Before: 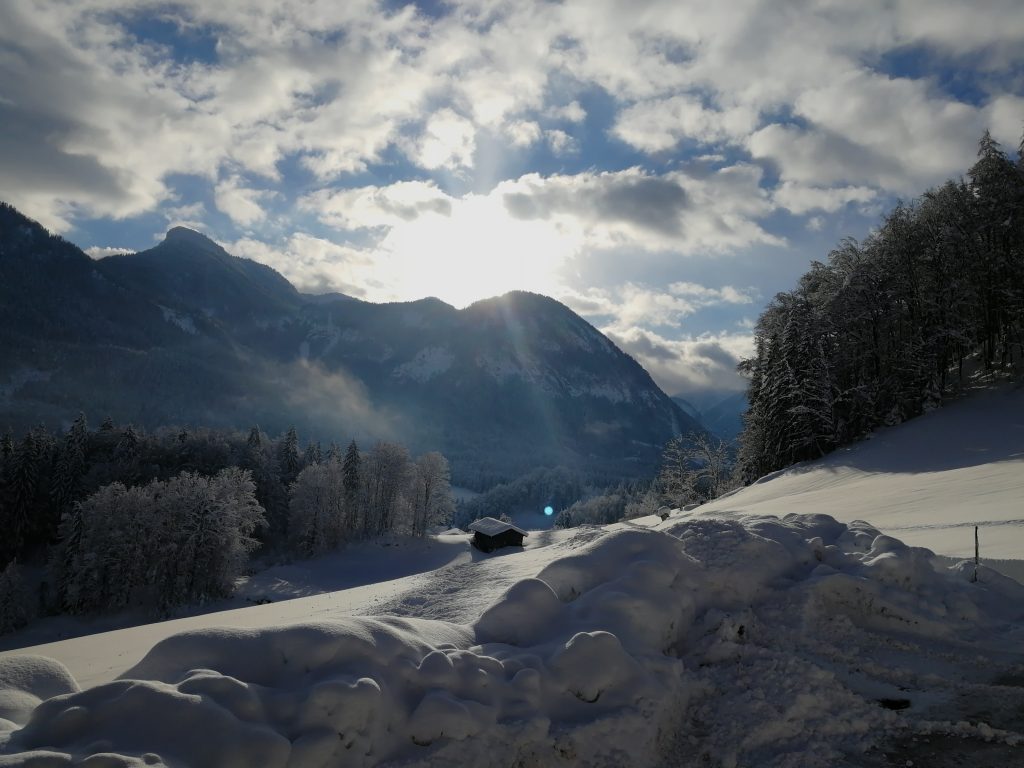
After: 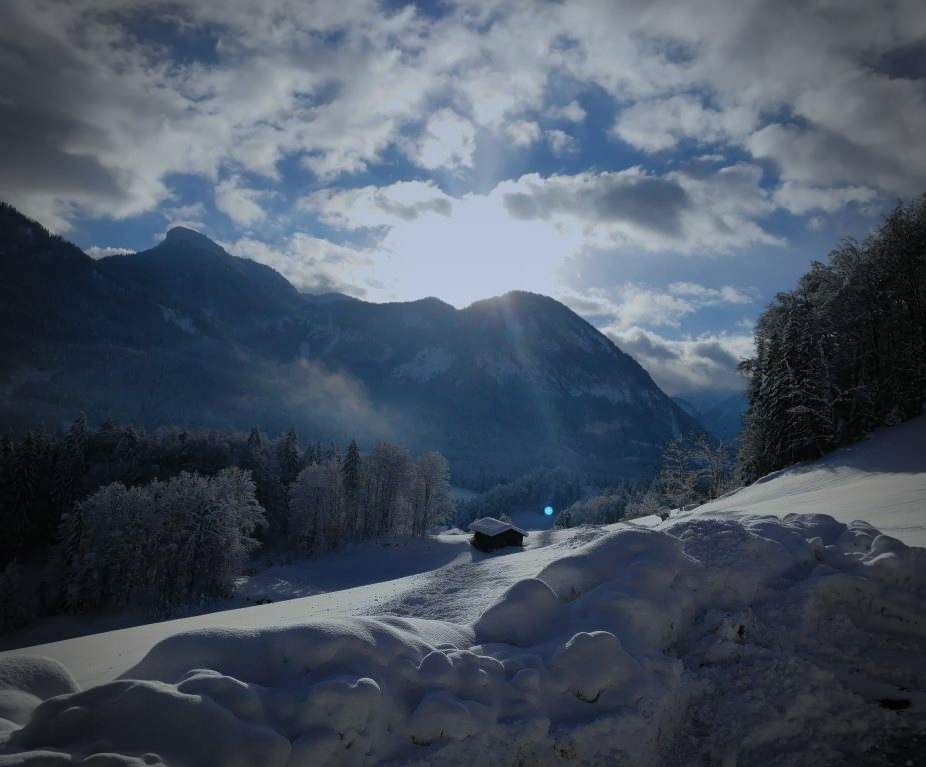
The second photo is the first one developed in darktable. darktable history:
contrast brightness saturation: contrast -0.02, brightness -0.01, saturation 0.03
exposure: compensate highlight preservation false
crop: right 9.509%, bottom 0.031%
white balance: red 0.954, blue 1.079
graduated density: rotation -0.352°, offset 57.64
vignetting: fall-off radius 31.48%, brightness -0.472
velvia: on, module defaults
